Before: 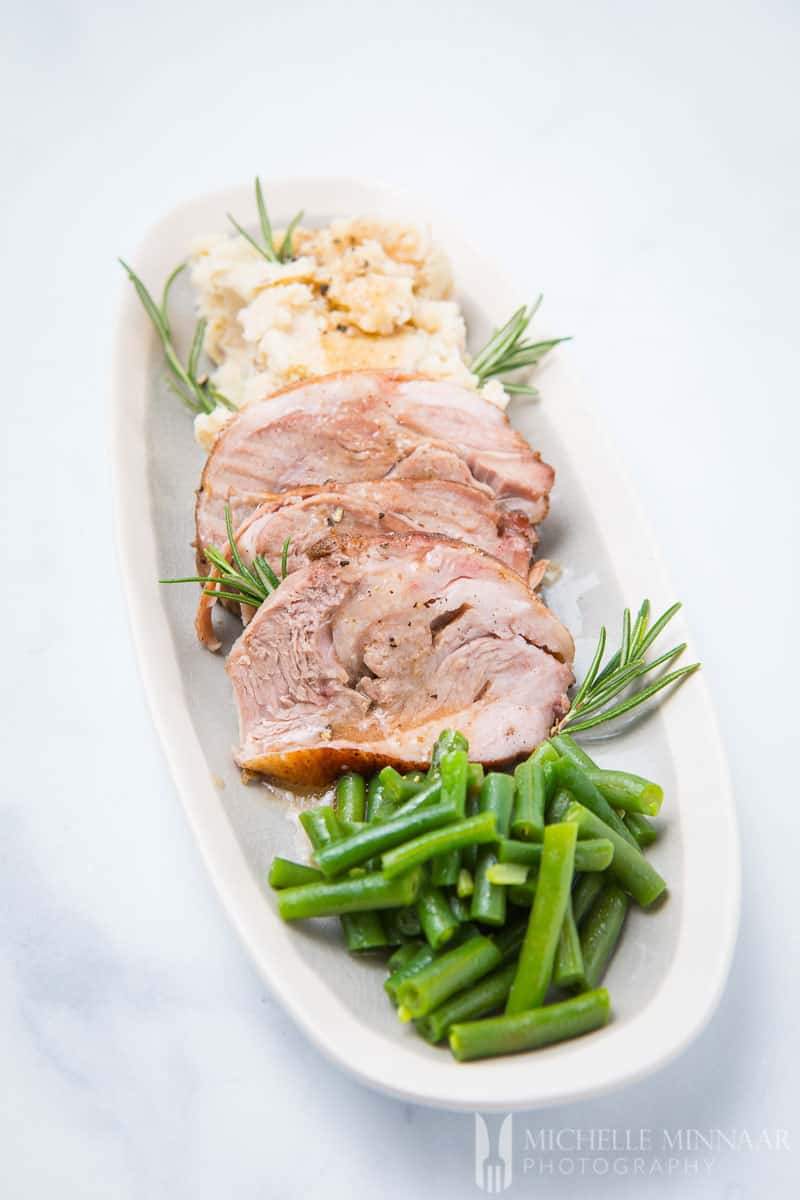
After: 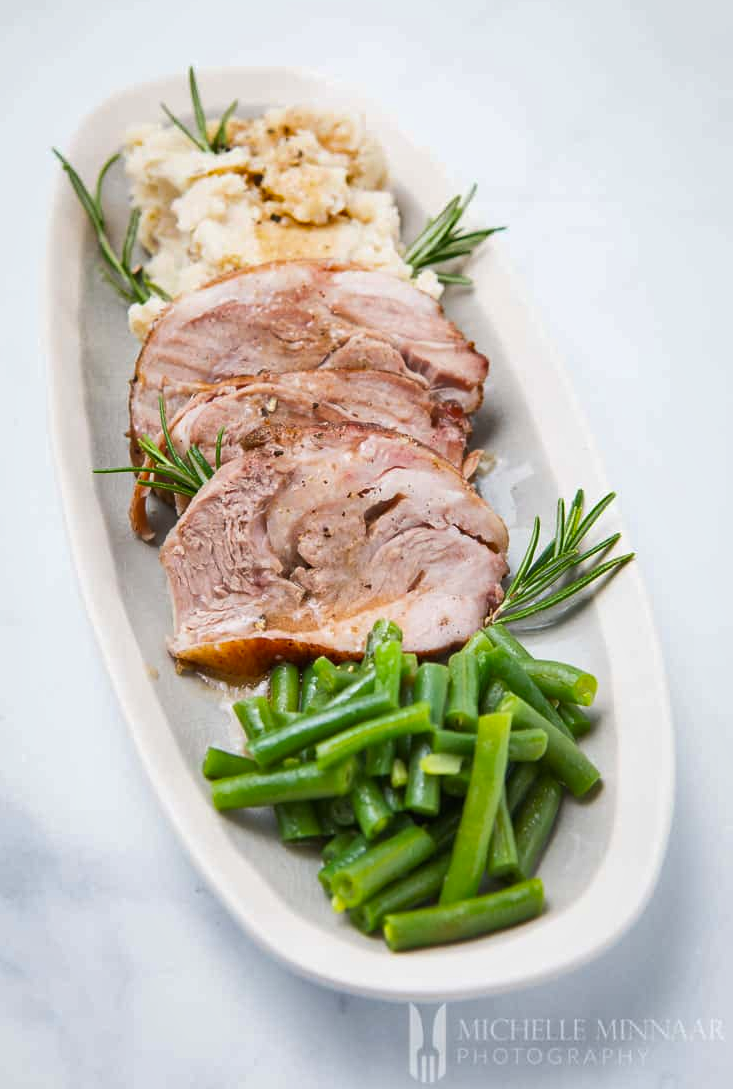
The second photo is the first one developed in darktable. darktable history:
shadows and highlights: low approximation 0.01, soften with gaussian
crop and rotate: left 8.262%, top 9.226%
